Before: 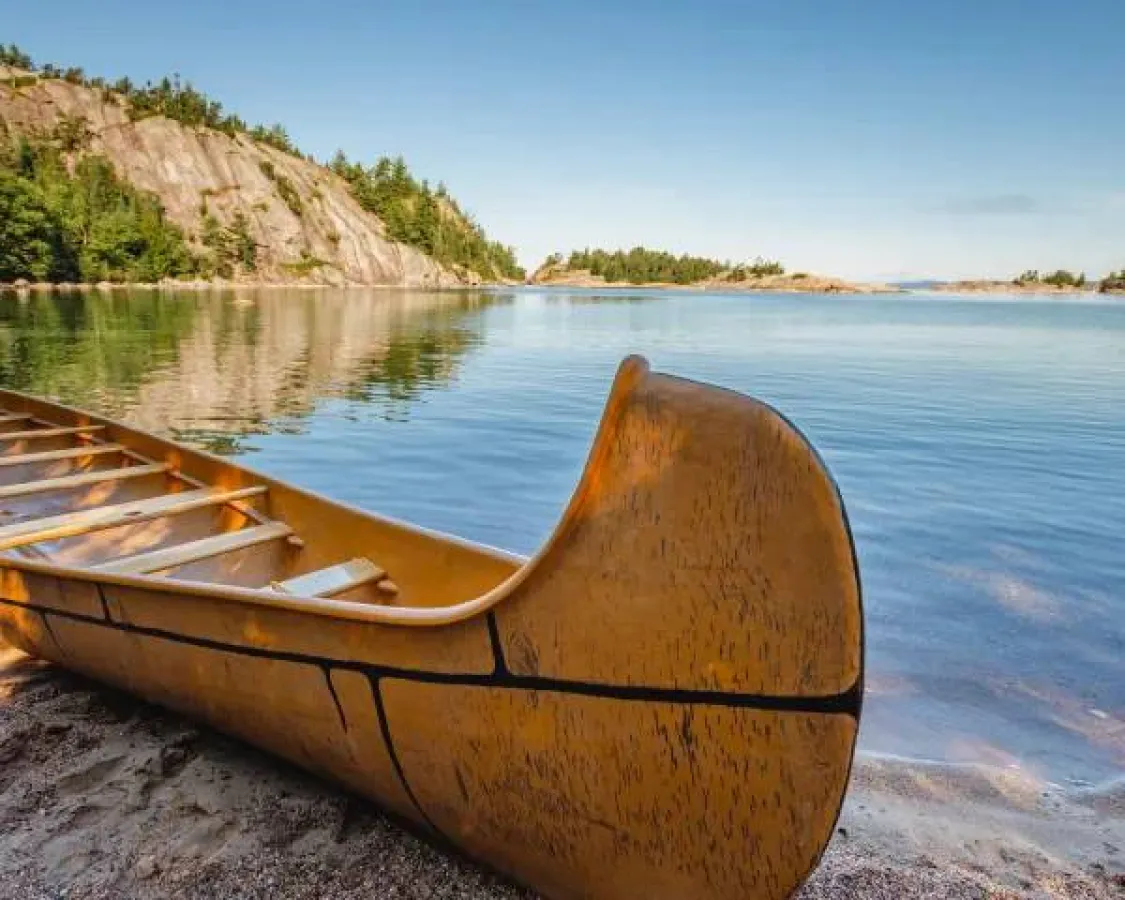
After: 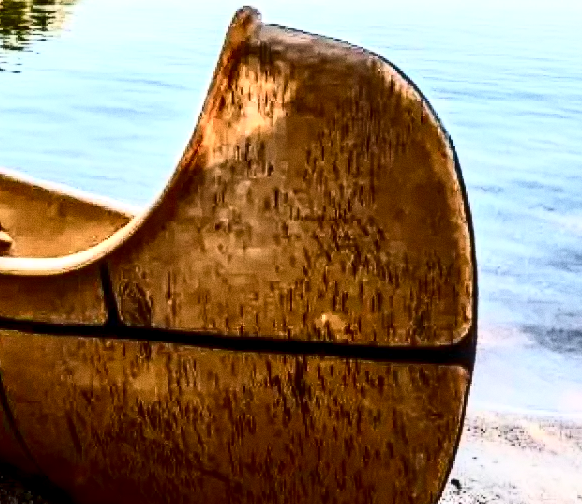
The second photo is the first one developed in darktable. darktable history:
exposure: exposure 0.197 EV, compensate highlight preservation false
contrast brightness saturation: contrast 0.93, brightness 0.2
color balance rgb: shadows lift › chroma 1%, shadows lift › hue 28.8°, power › hue 60°, highlights gain › chroma 1%, highlights gain › hue 60°, global offset › luminance 0.25%, perceptual saturation grading › highlights -20%, perceptual saturation grading › shadows 20%, perceptual brilliance grading › highlights 5%, perceptual brilliance grading › shadows -10%, global vibrance 19.67%
local contrast: detail 150%
shadows and highlights: radius 331.84, shadows 53.55, highlights -100, compress 94.63%, highlights color adjustment 73.23%, soften with gaussian
grain: coarseness 0.09 ISO
crop: left 34.479%, top 38.822%, right 13.718%, bottom 5.172%
